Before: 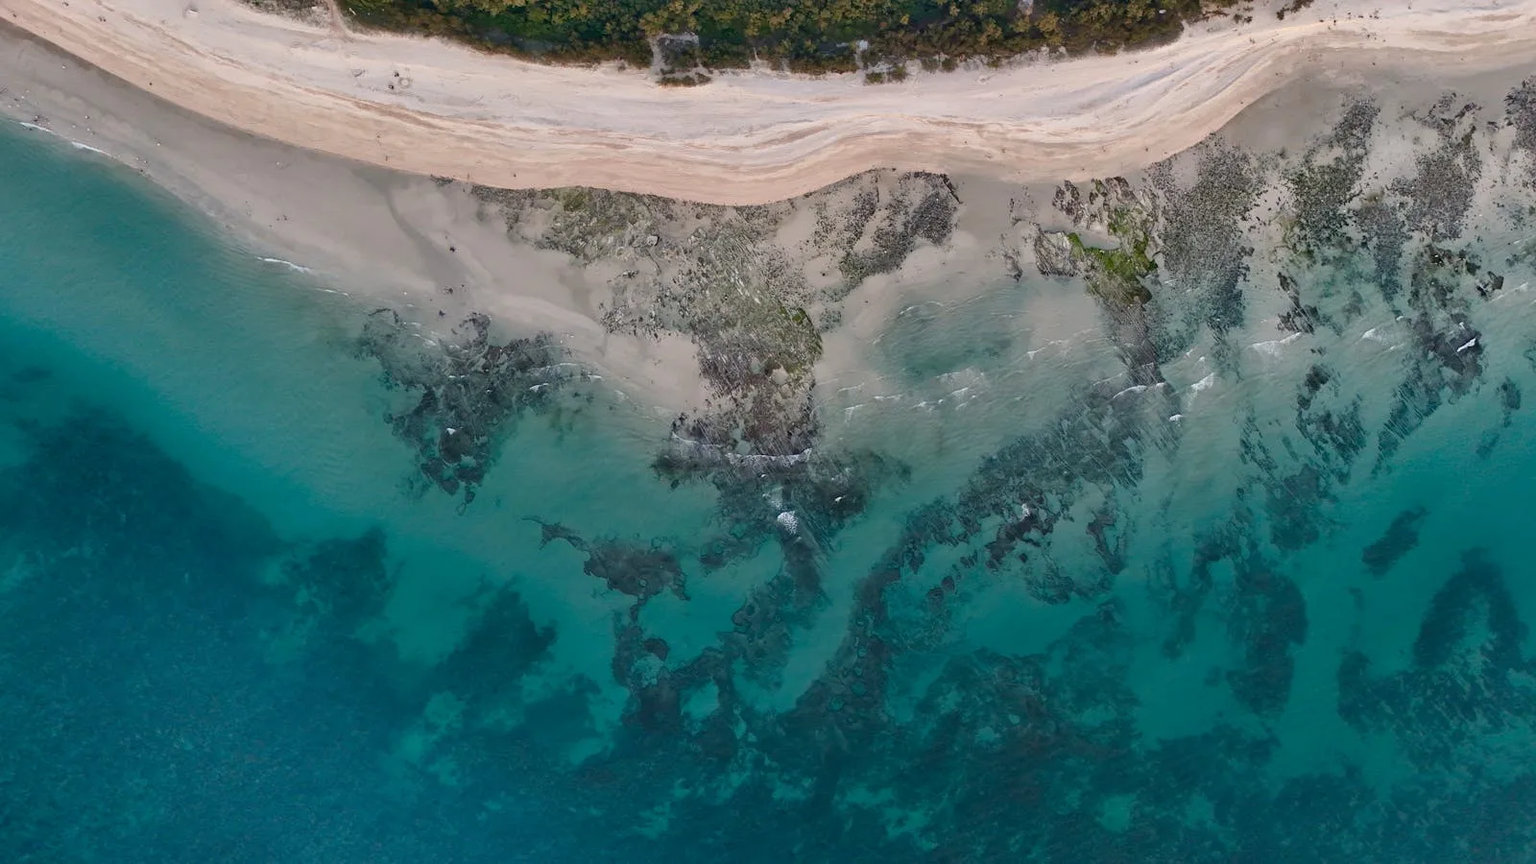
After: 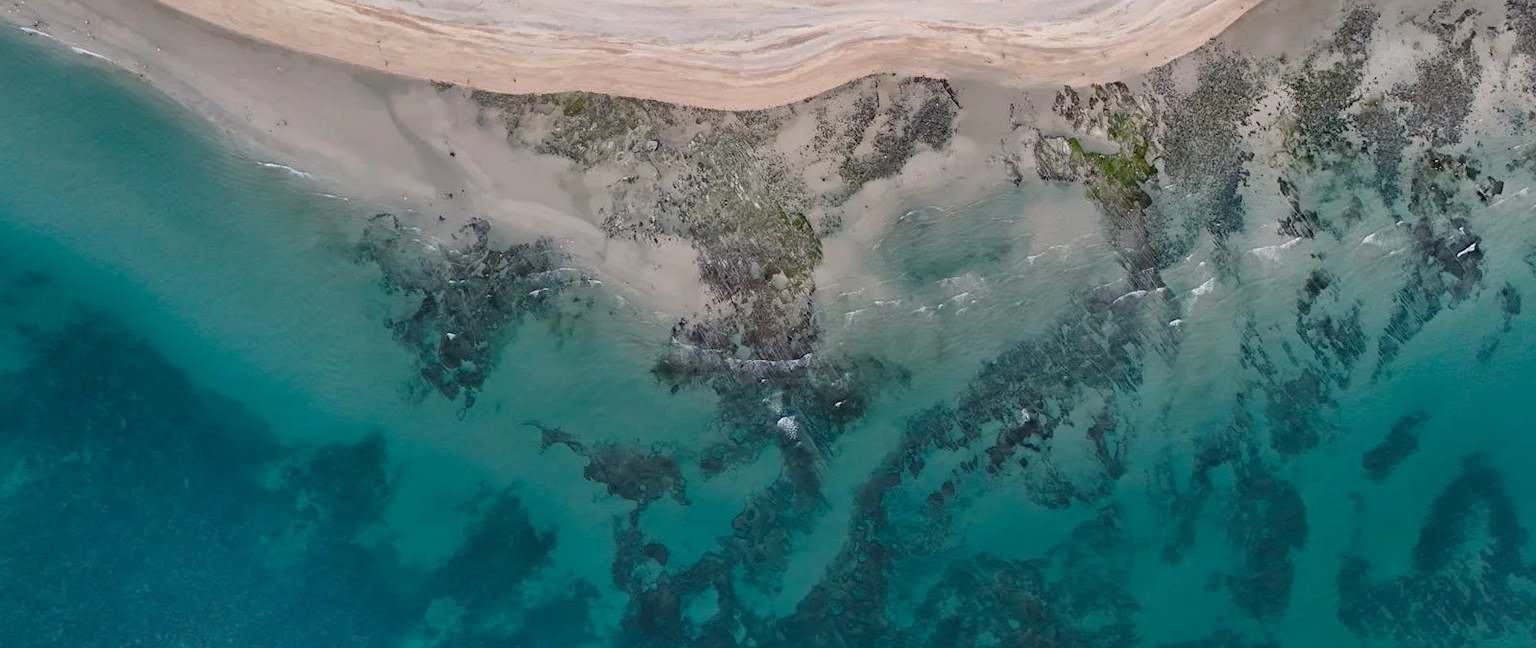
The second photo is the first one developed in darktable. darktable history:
crop: top 11.038%, bottom 13.962%
split-toning: shadows › saturation 0.61, highlights › saturation 0.58, balance -28.74, compress 87.36%
